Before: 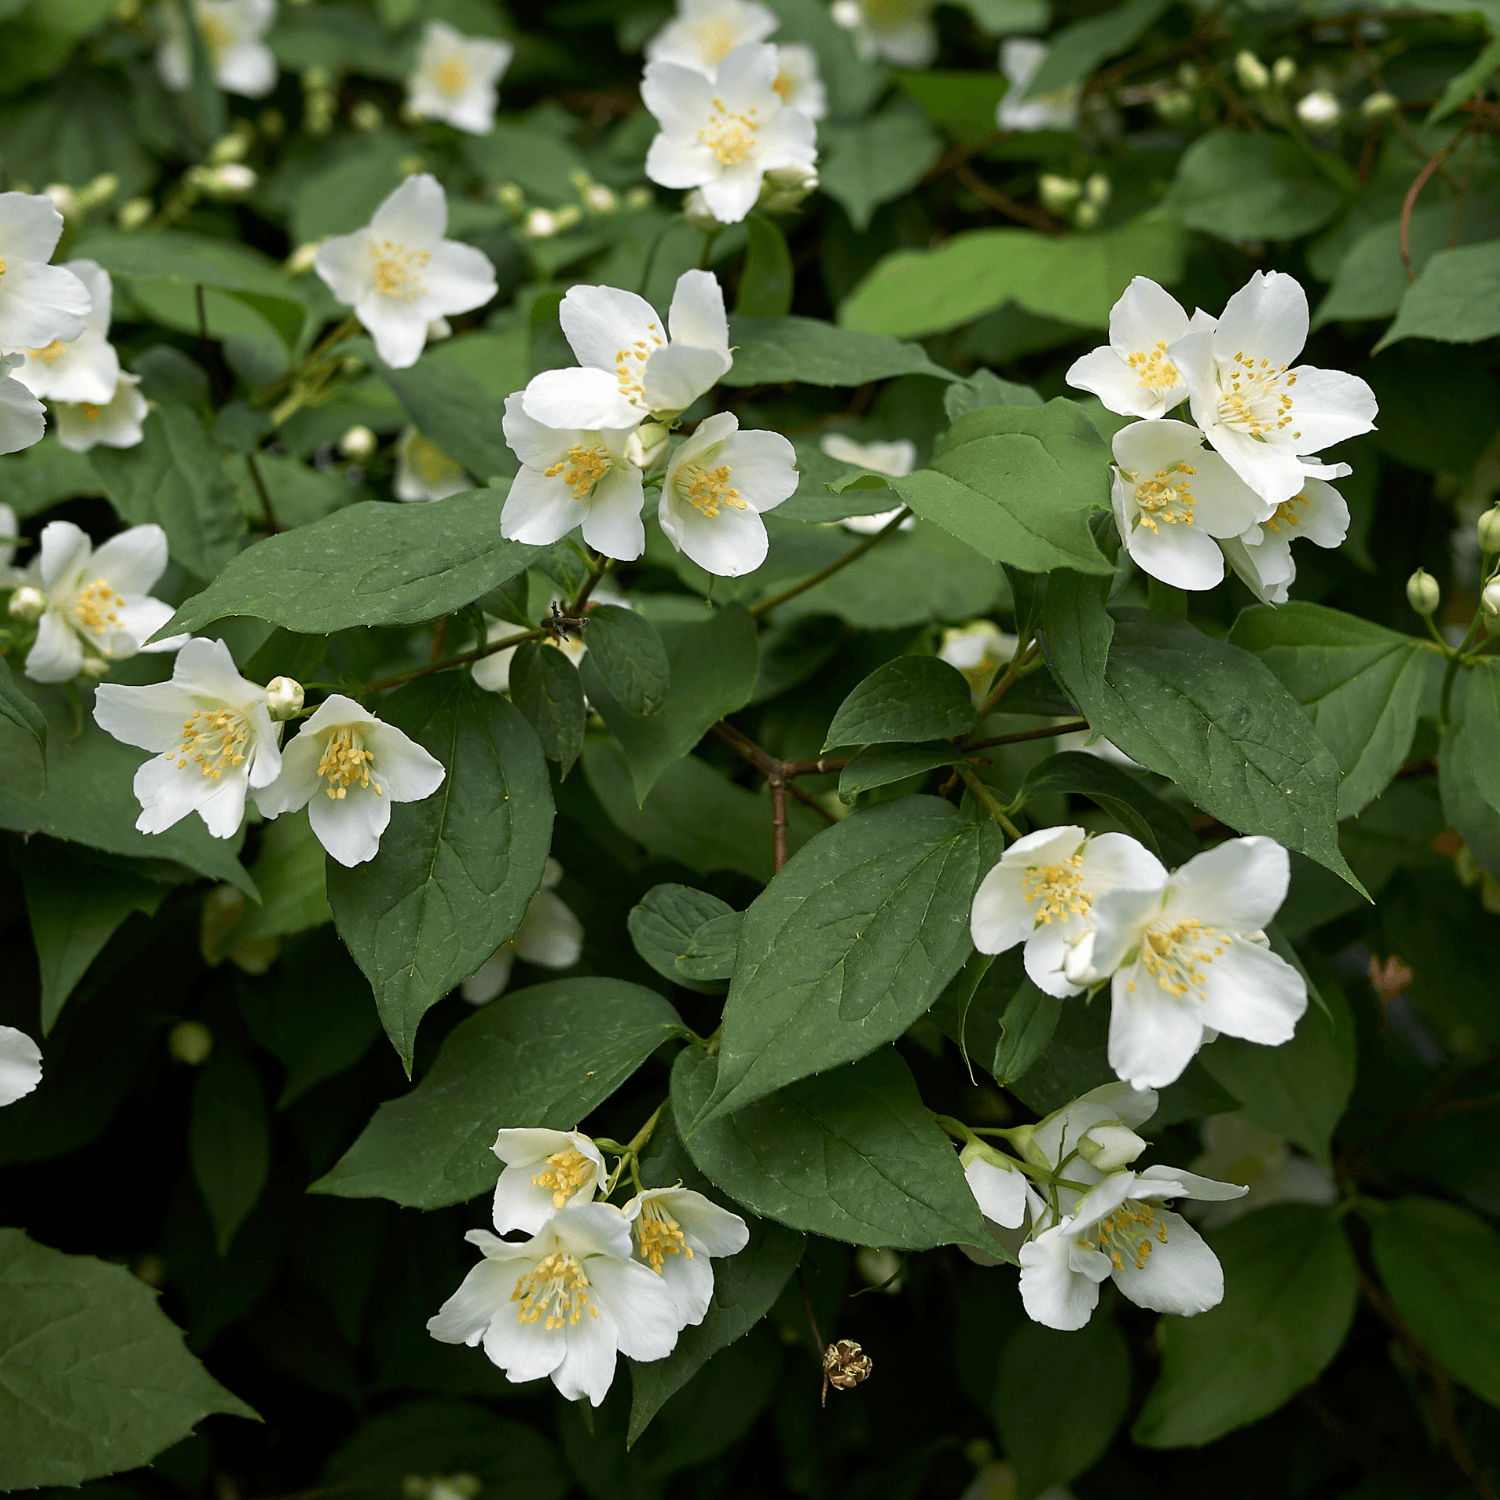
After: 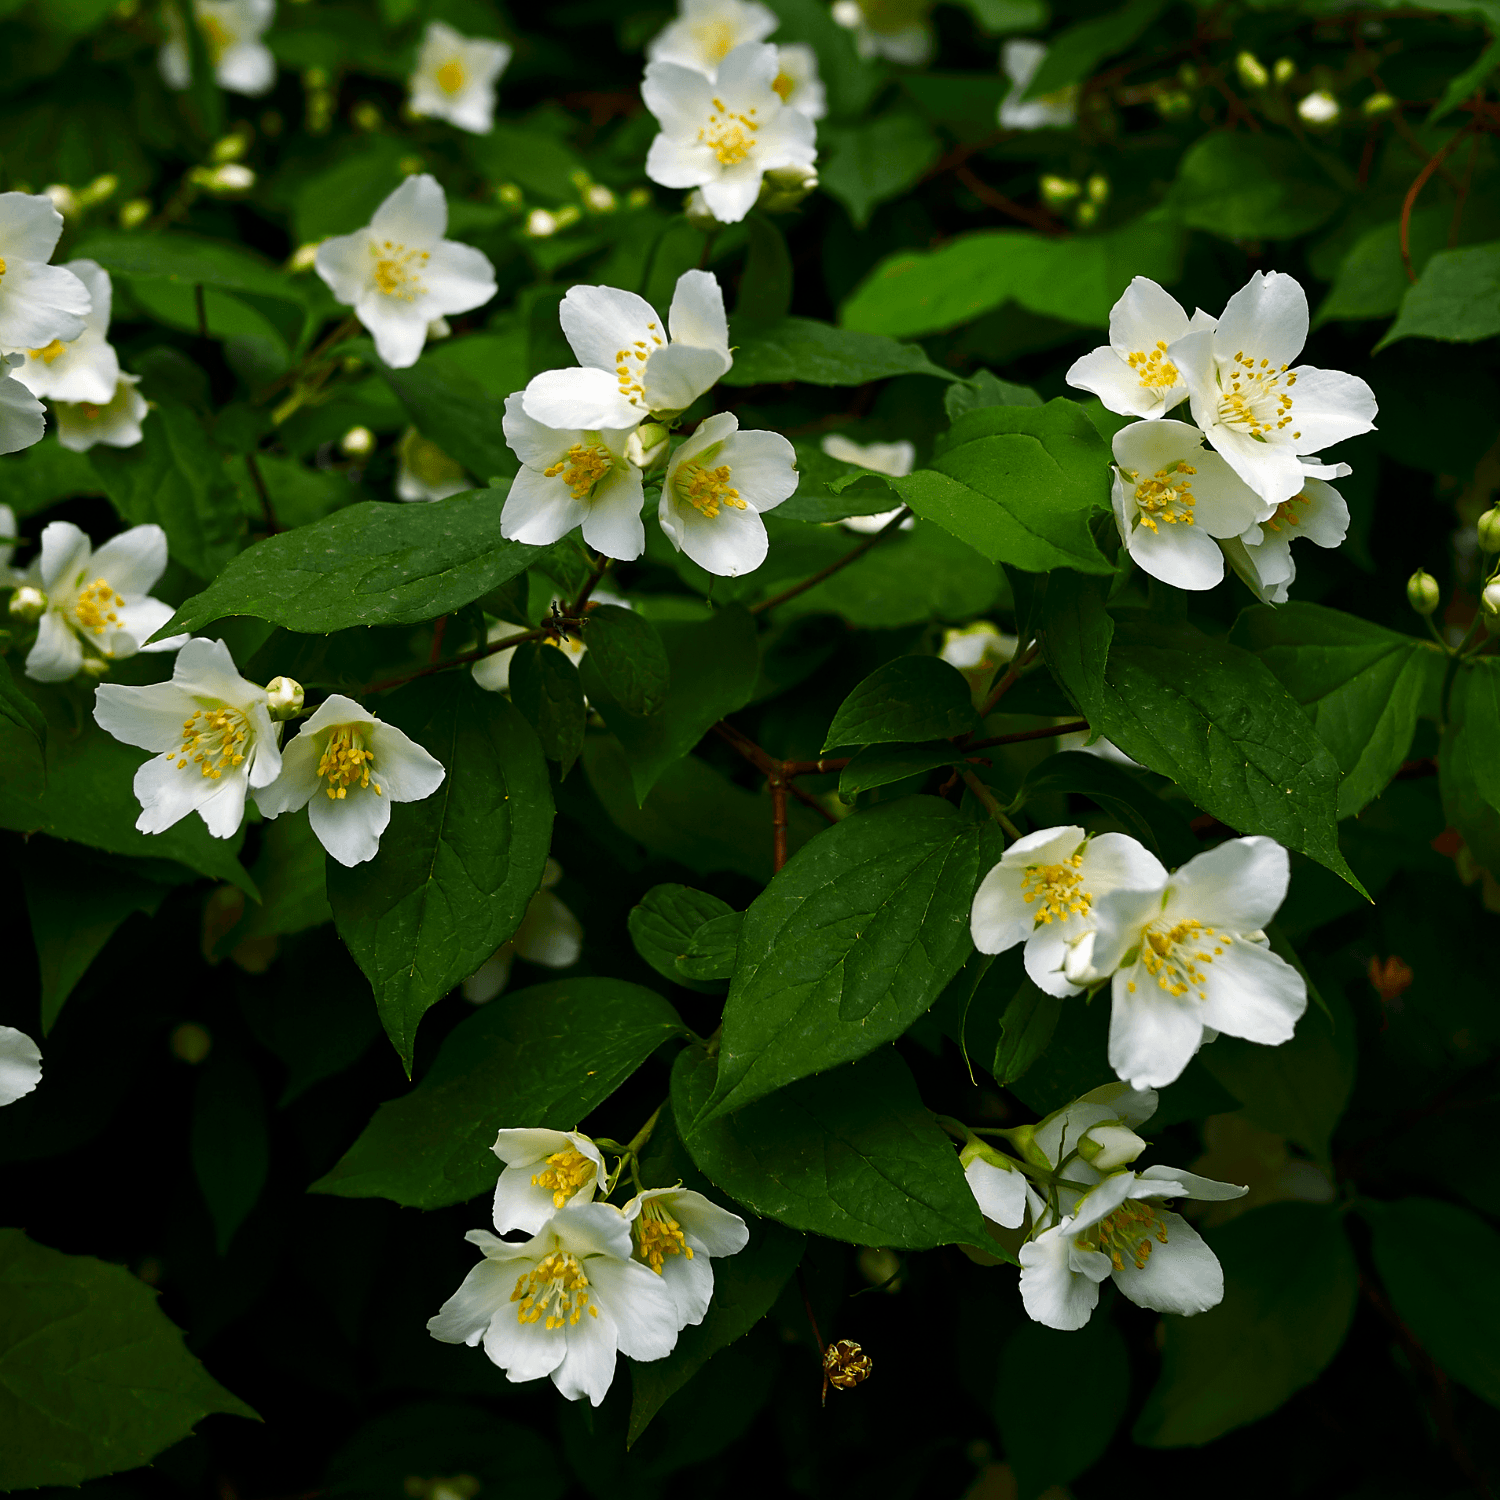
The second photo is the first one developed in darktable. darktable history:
contrast brightness saturation: contrast 0.101, brightness -0.257, saturation 0.149
color balance rgb: white fulcrum 0.088 EV, perceptual saturation grading › global saturation 30.165%, global vibrance 11.034%
